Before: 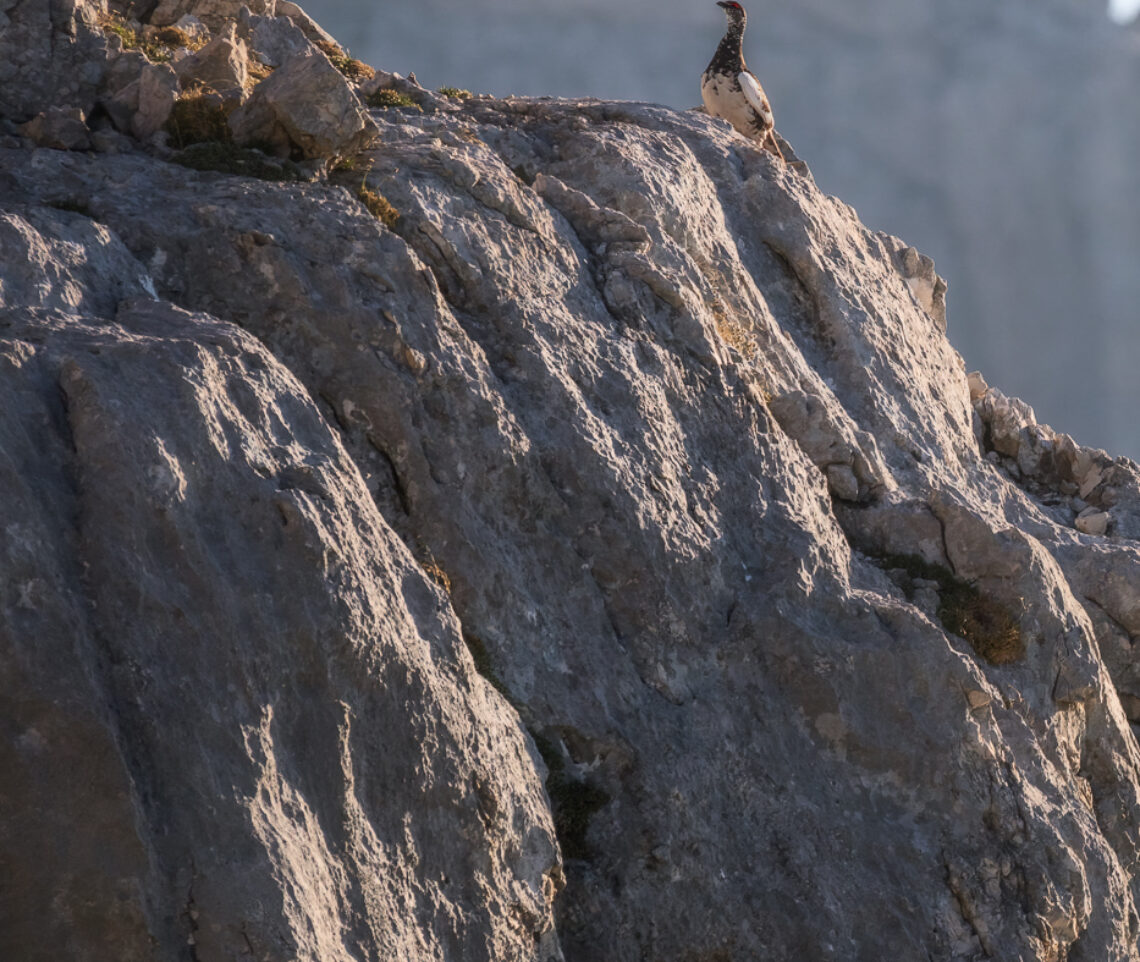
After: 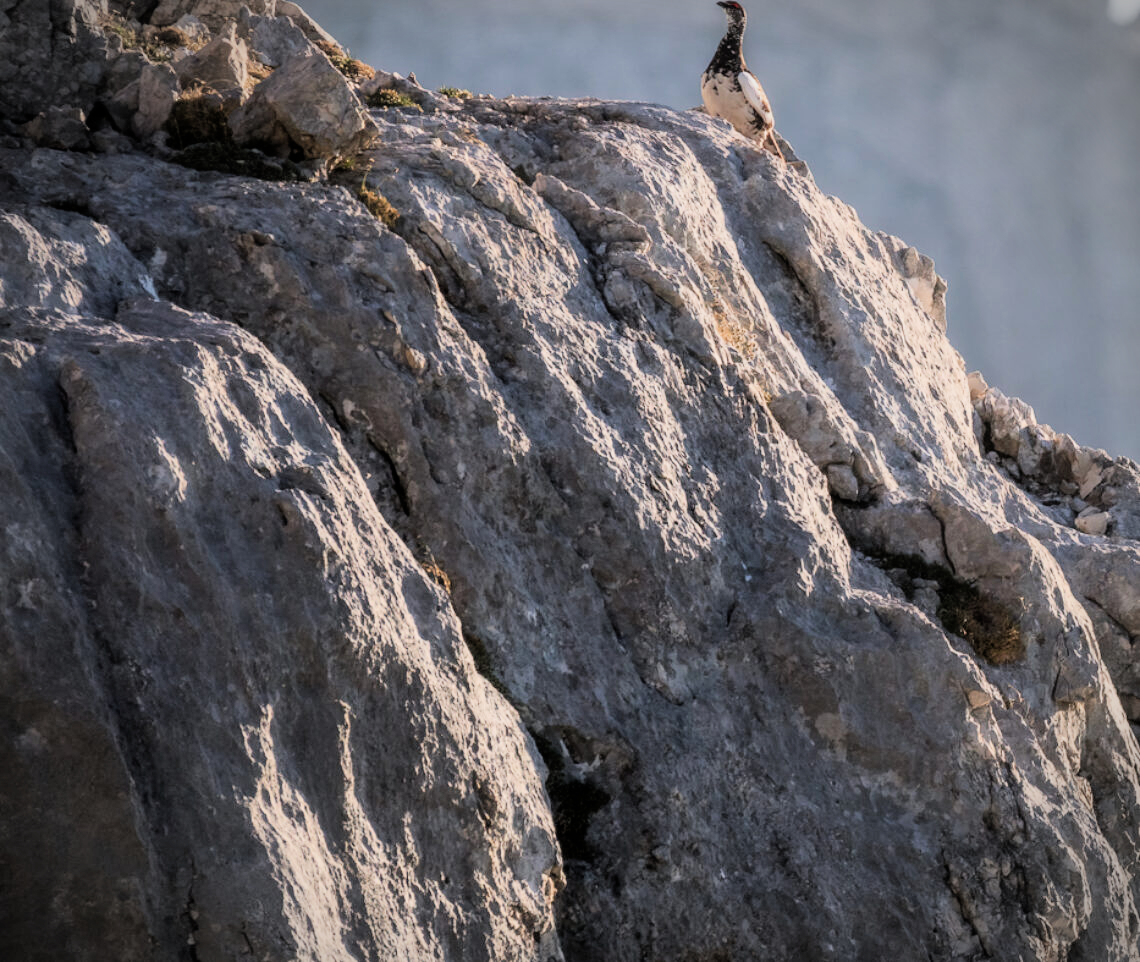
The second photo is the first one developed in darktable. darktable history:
exposure: black level correction 0, exposure 0.703 EV, compensate highlight preservation false
vignetting: fall-off start 89.5%, fall-off radius 43.04%, width/height ratio 1.167
filmic rgb: black relative exposure -5.07 EV, white relative exposure 3.96 EV, hardness 2.89, contrast 1.197
